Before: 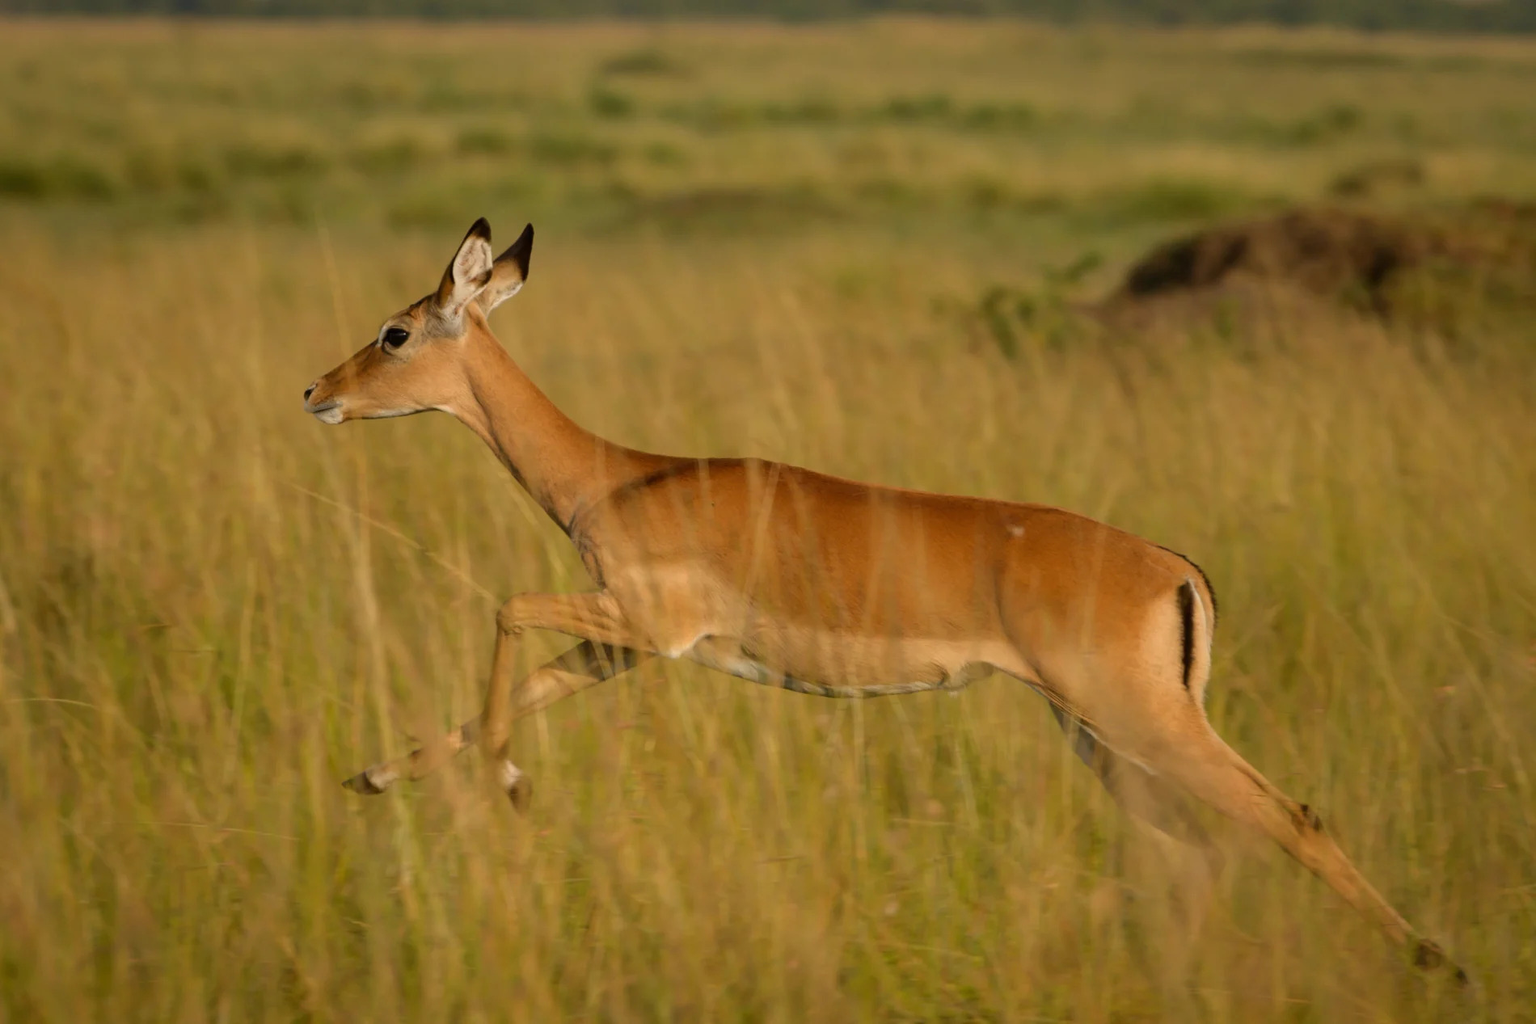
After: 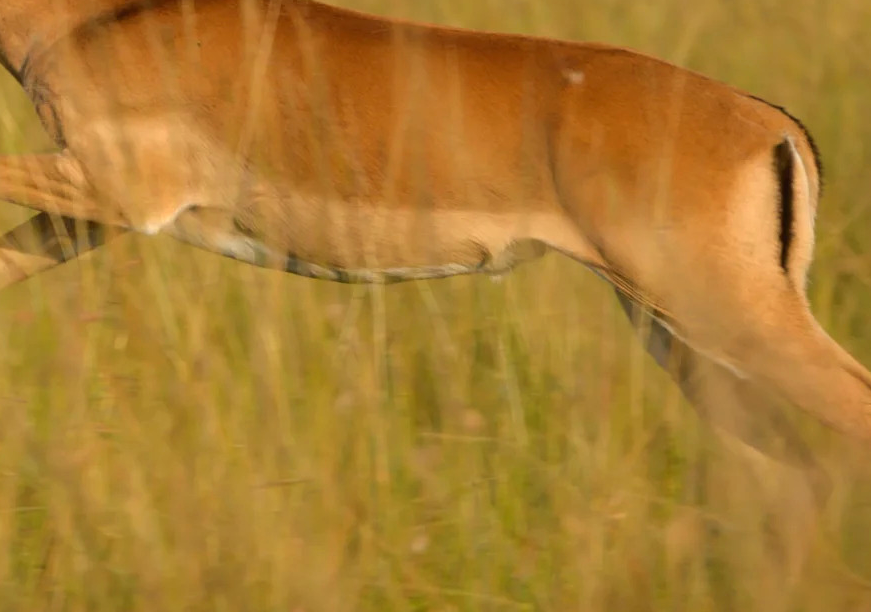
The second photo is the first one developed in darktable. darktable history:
crop: left 35.976%, top 45.819%, right 18.162%, bottom 5.807%
exposure: black level correction 0, exposure 0.3 EV, compensate highlight preservation false
